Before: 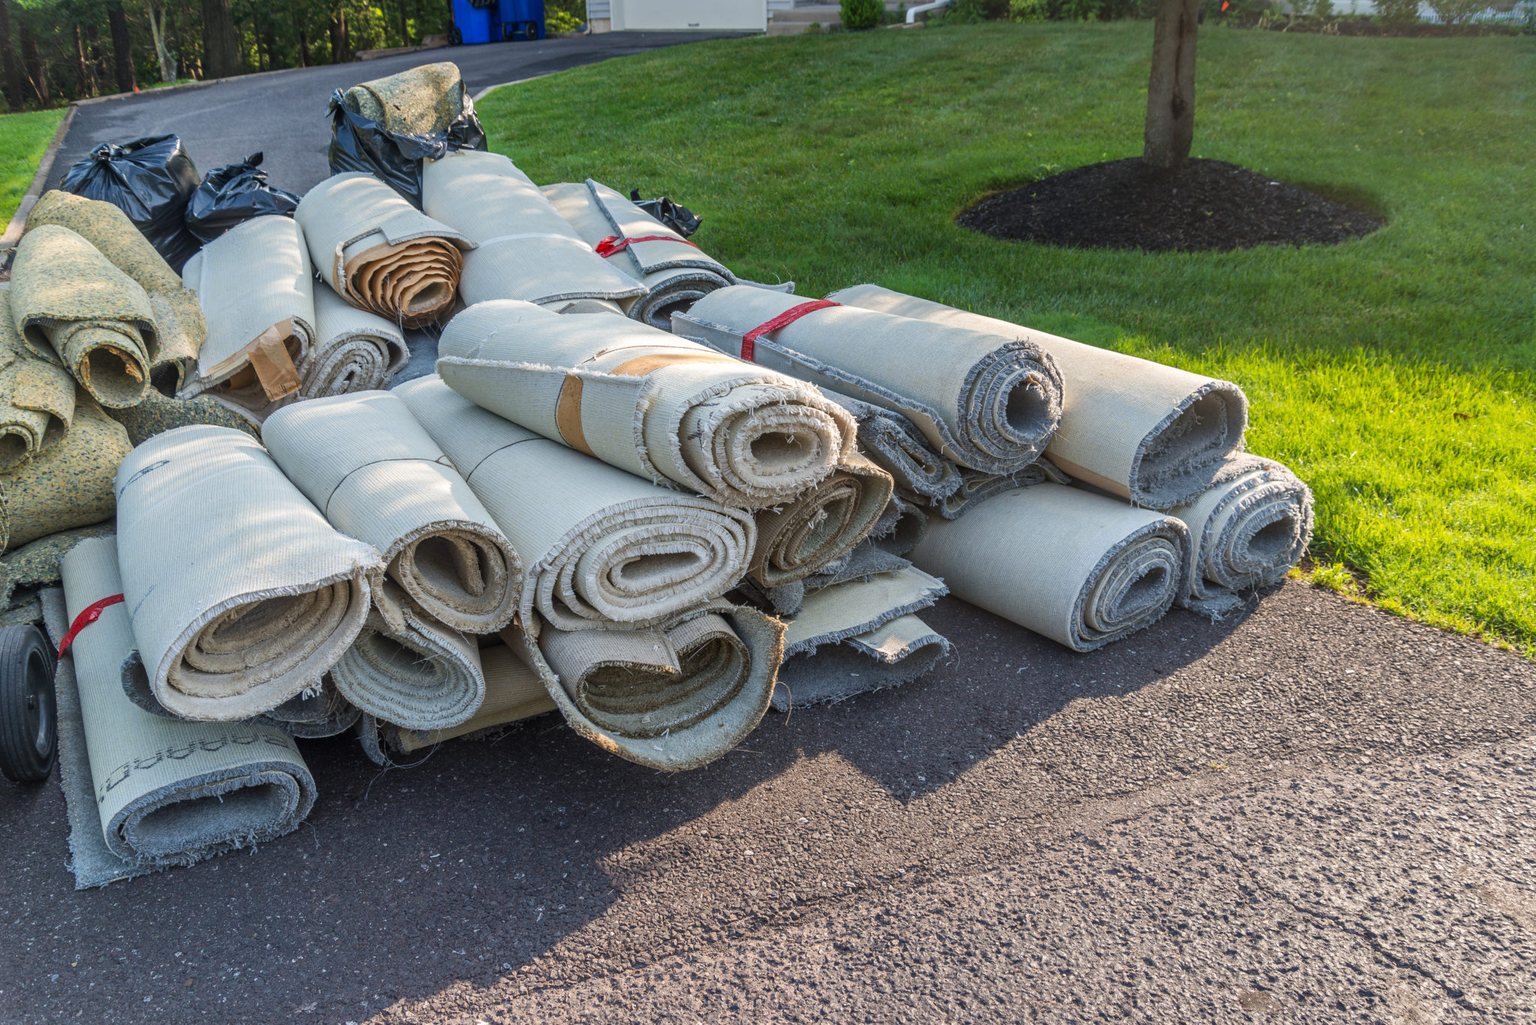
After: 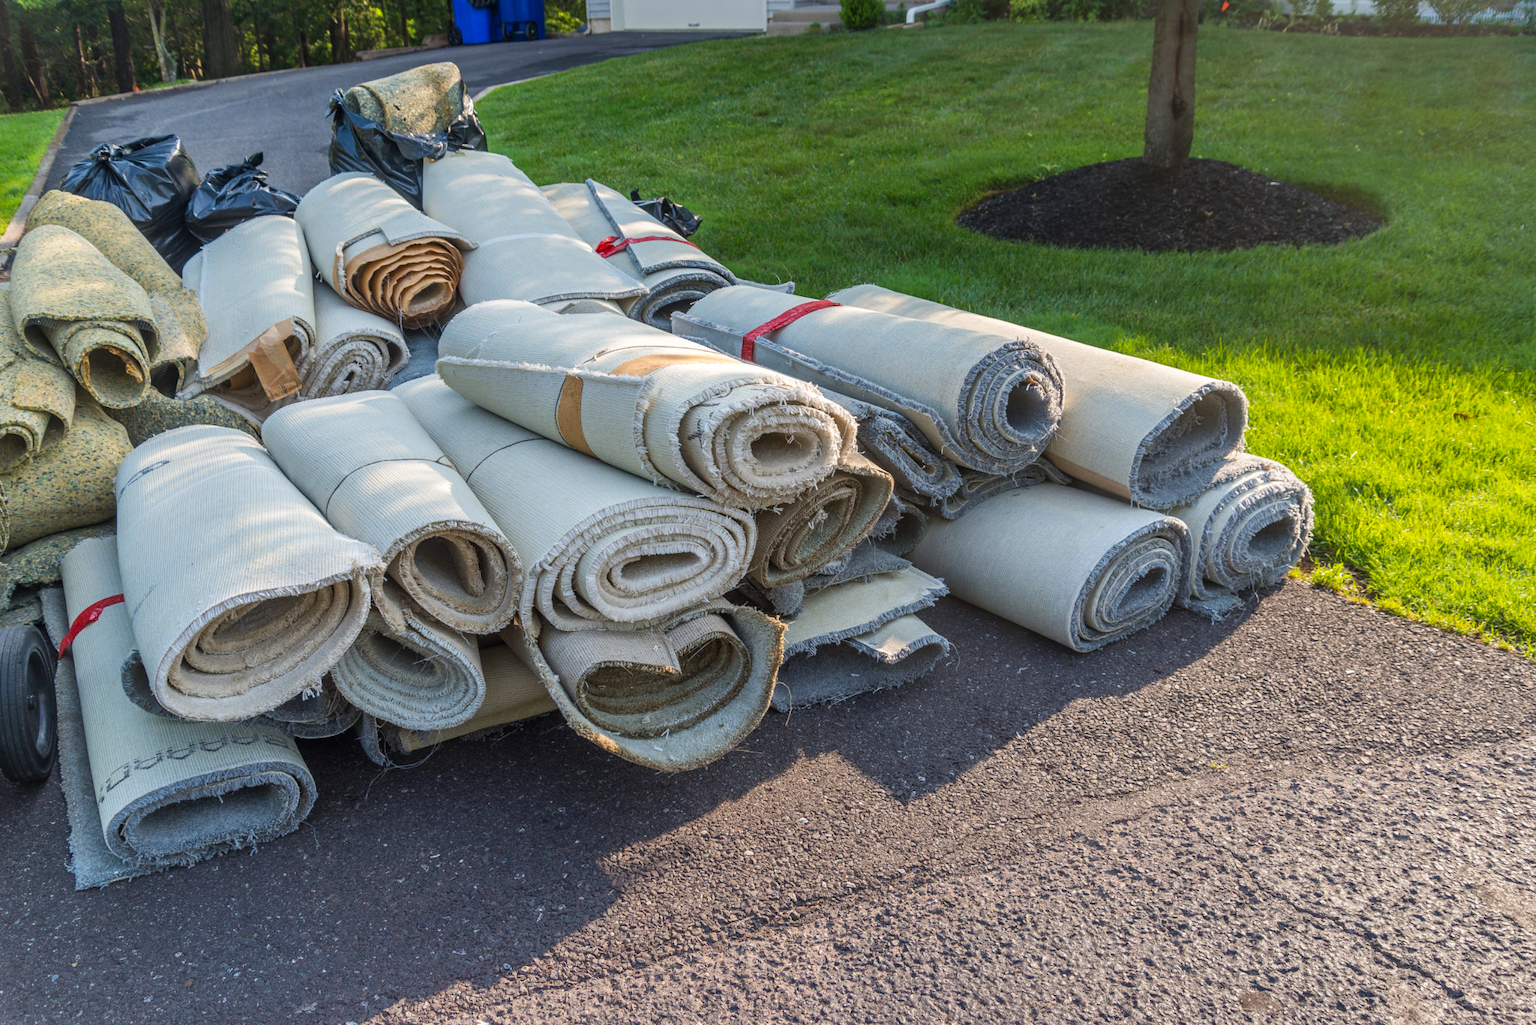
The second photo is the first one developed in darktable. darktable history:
color balance rgb: perceptual saturation grading › global saturation 0.624%, global vibrance 20%
